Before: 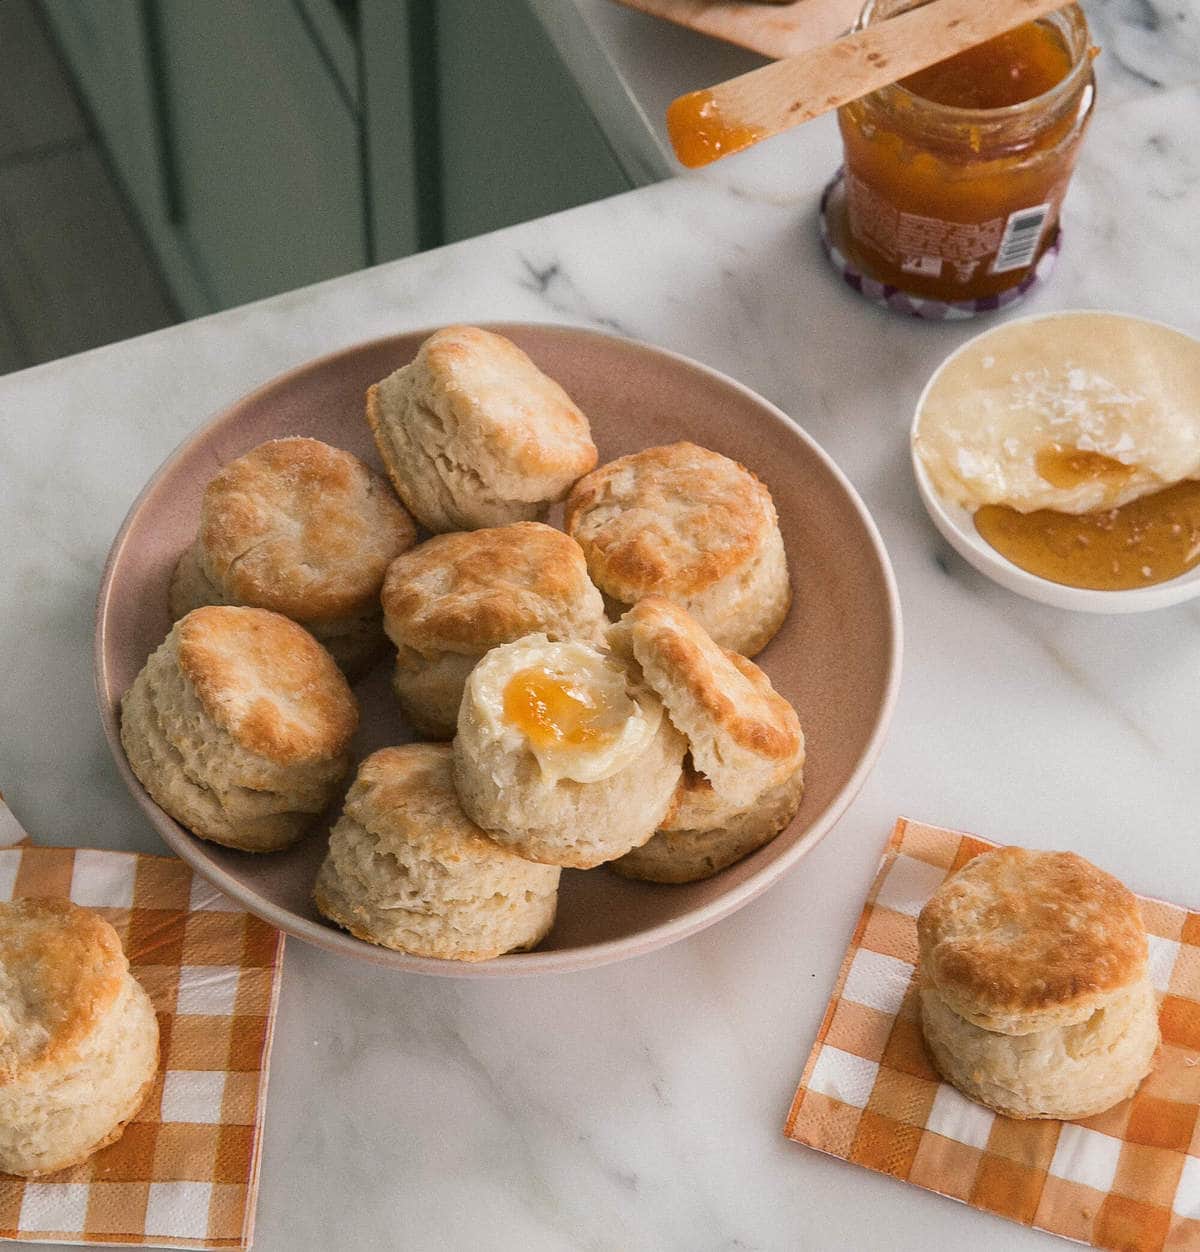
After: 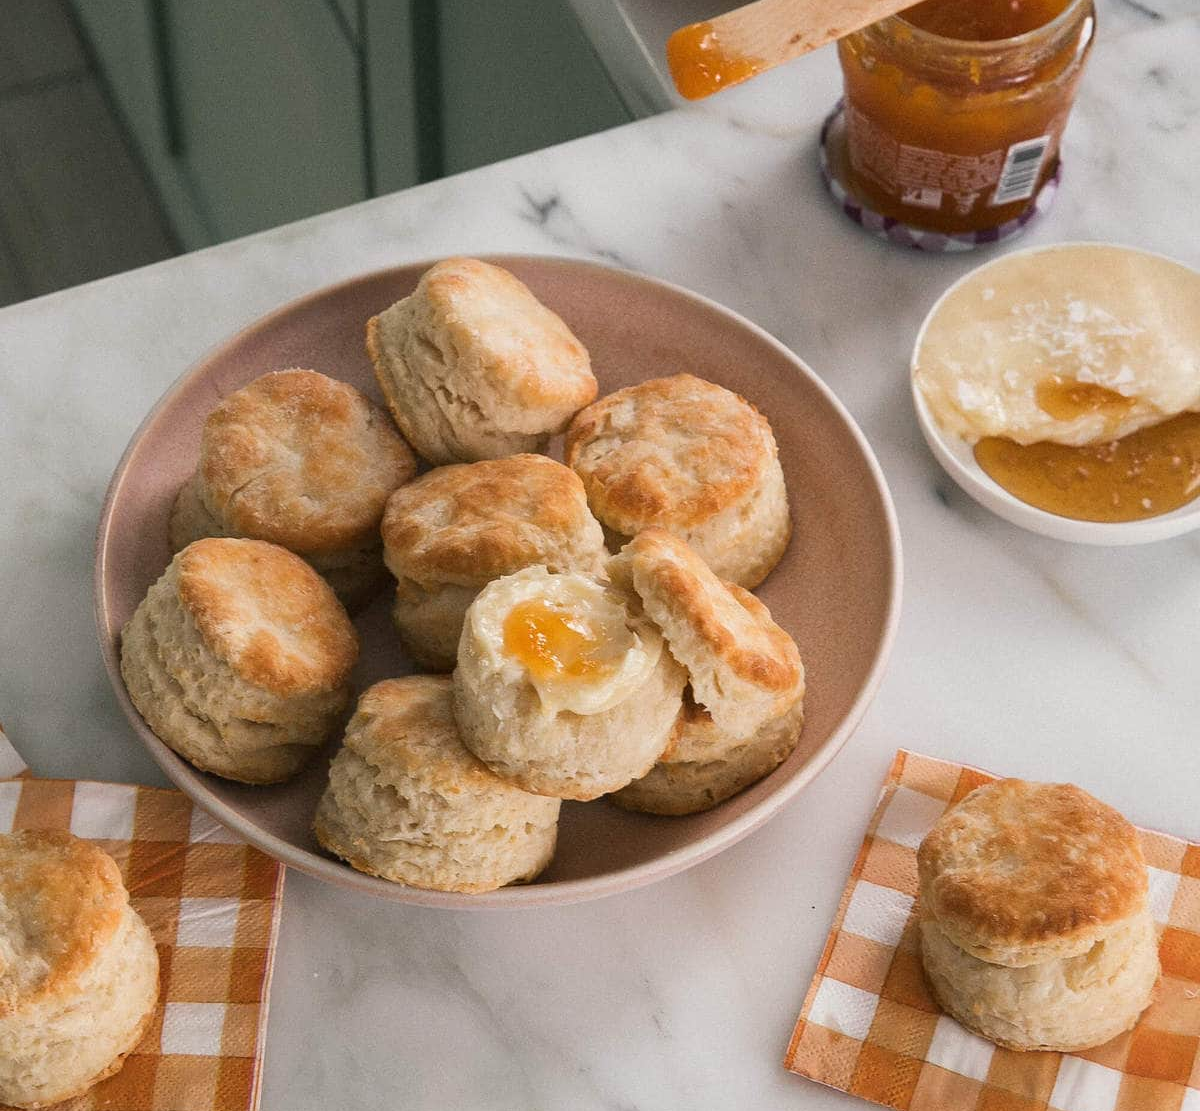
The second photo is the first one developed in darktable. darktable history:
crop and rotate: top 5.446%, bottom 5.801%
